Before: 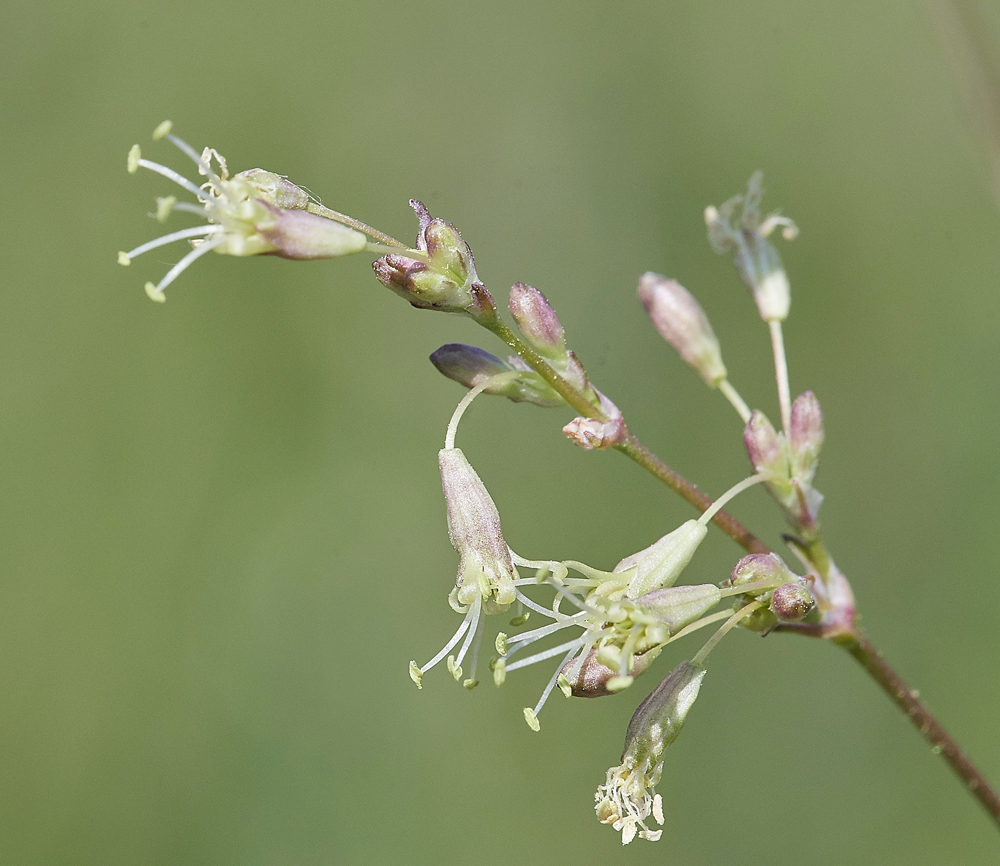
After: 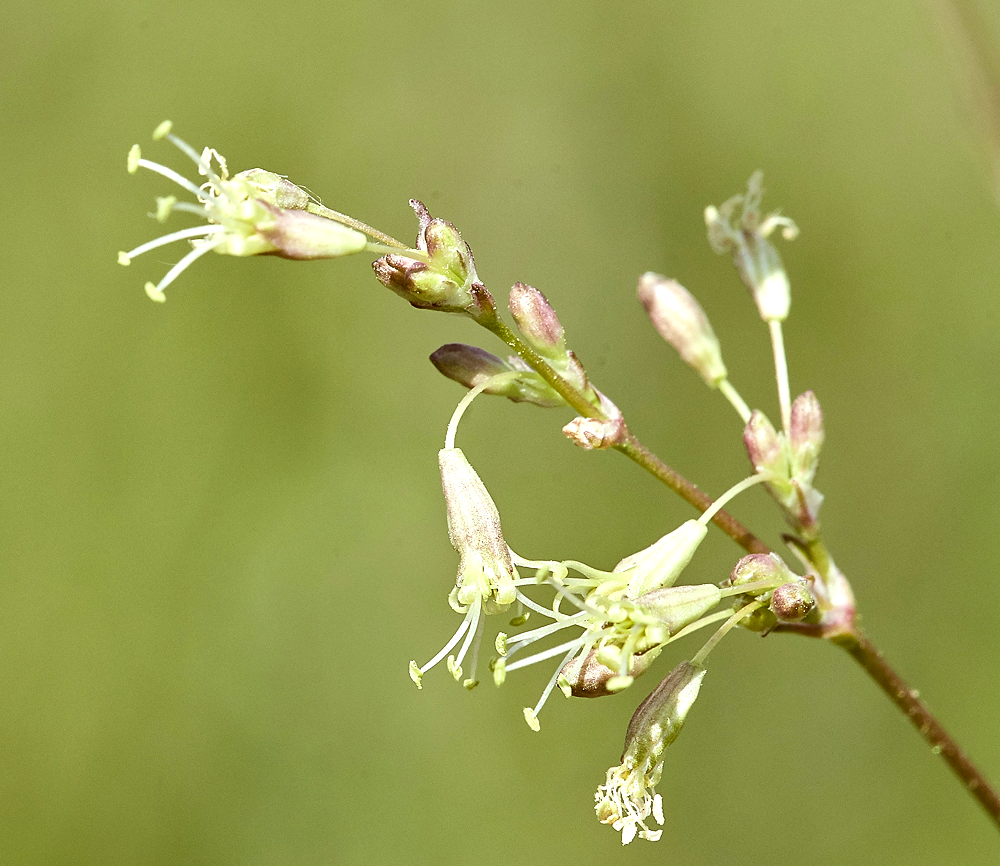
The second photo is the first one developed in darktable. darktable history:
tone equalizer: -8 EV -0.75 EV, -7 EV -0.7 EV, -6 EV -0.6 EV, -5 EV -0.4 EV, -3 EV 0.4 EV, -2 EV 0.6 EV, -1 EV 0.7 EV, +0 EV 0.75 EV, edges refinement/feathering 500, mask exposure compensation -1.57 EV, preserve details no
color correction: highlights a* -5.3, highlights b* 9.8, shadows a* 9.8, shadows b* 24.26
